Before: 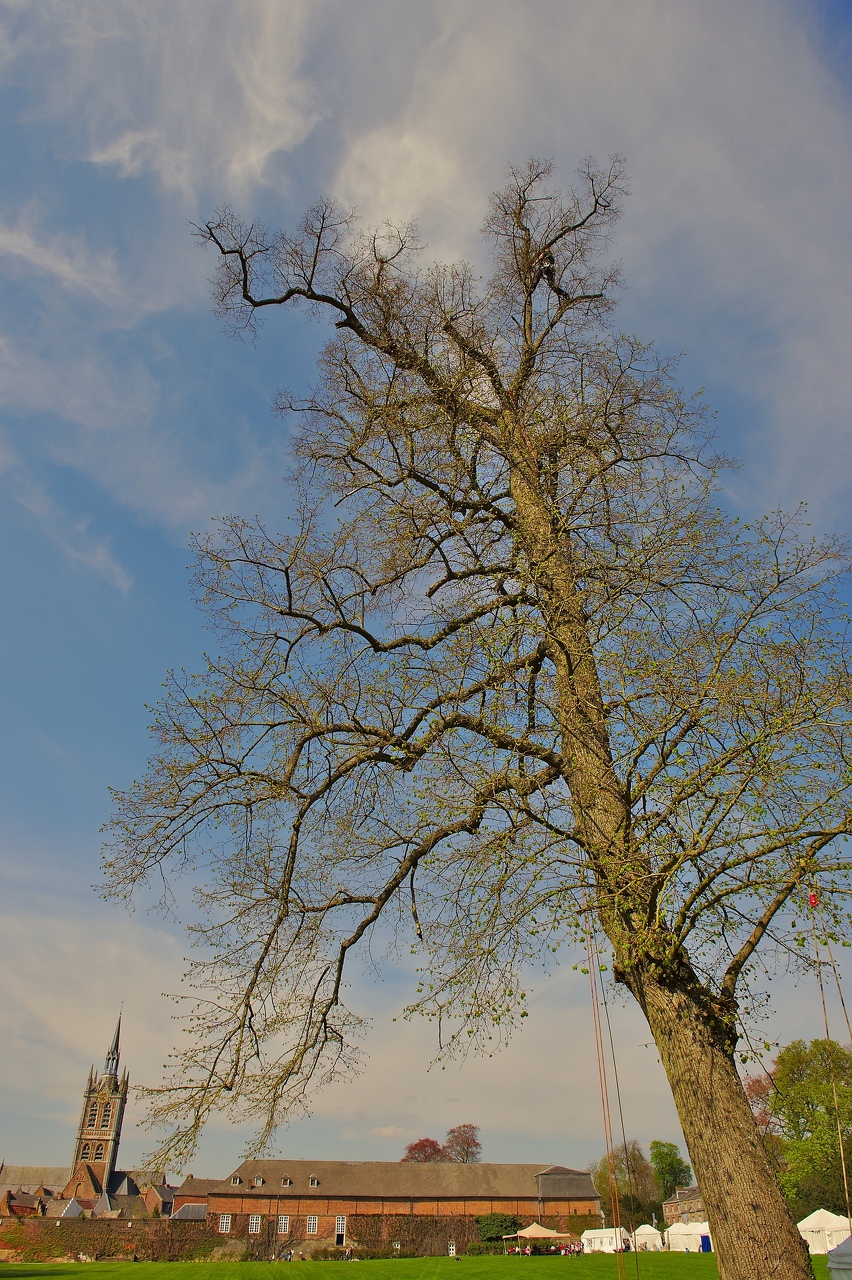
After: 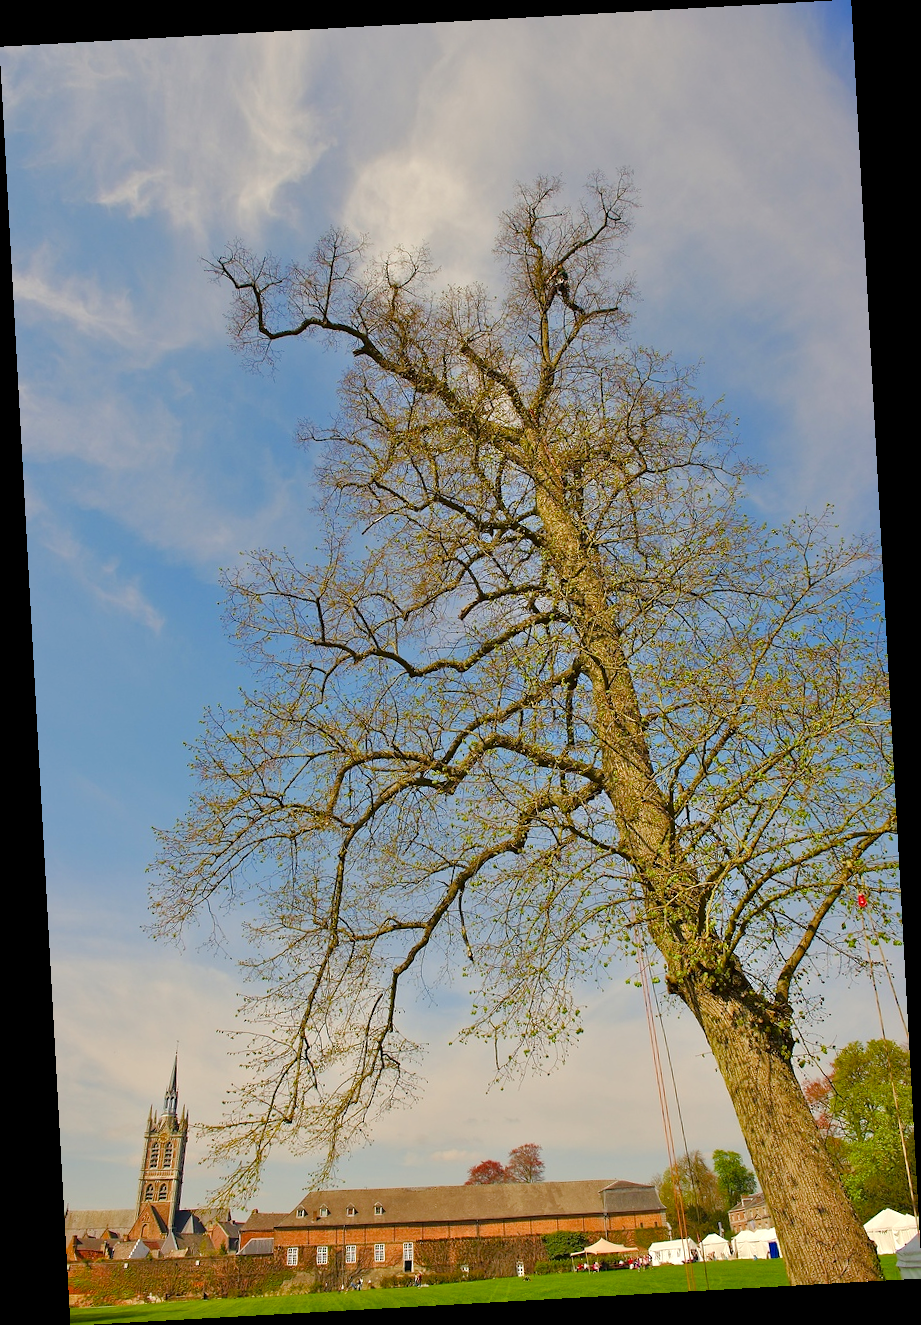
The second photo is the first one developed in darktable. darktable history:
rotate and perspective: rotation -3.18°, automatic cropping off
color balance rgb: perceptual saturation grading › global saturation 20%, perceptual saturation grading › highlights -50%, perceptual saturation grading › shadows 30%, perceptual brilliance grading › global brilliance 10%, perceptual brilliance grading › shadows 15%
